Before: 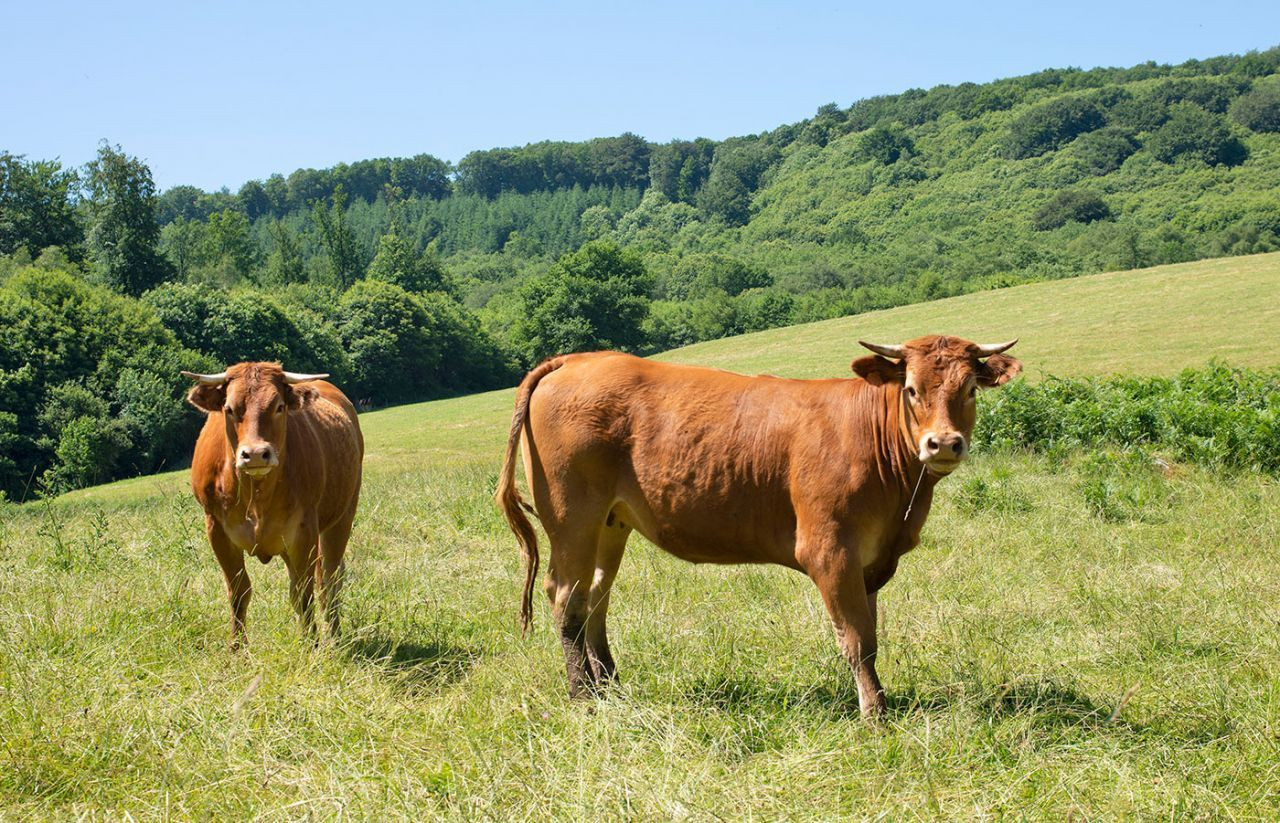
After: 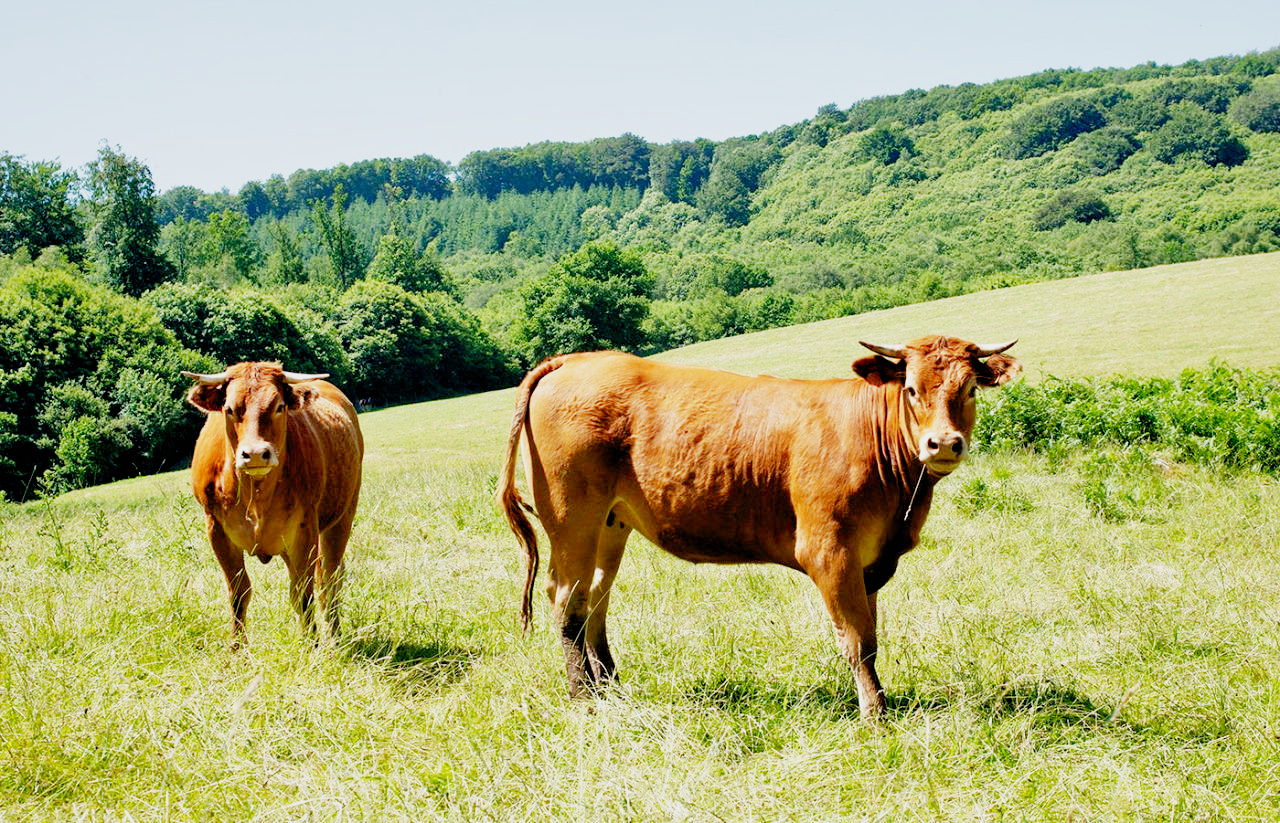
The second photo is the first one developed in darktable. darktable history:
exposure: black level correction 0.01, exposure 1 EV, compensate highlight preservation false
shadows and highlights: on, module defaults
sigmoid: contrast 1.8, skew -0.2, preserve hue 0%, red attenuation 0.1, red rotation 0.035, green attenuation 0.1, green rotation -0.017, blue attenuation 0.15, blue rotation -0.052, base primaries Rec2020
